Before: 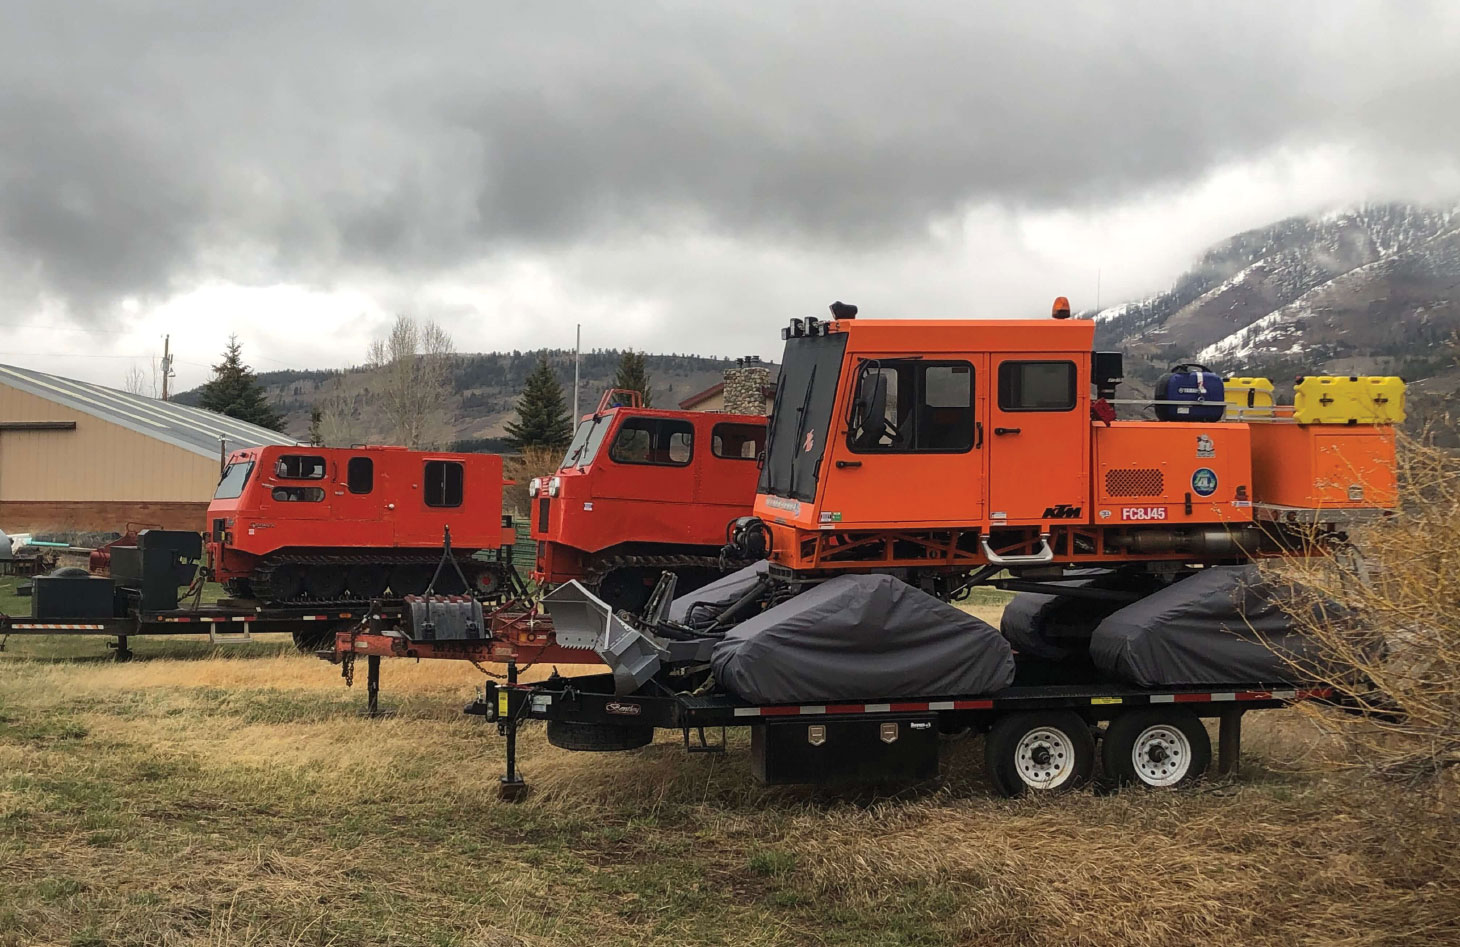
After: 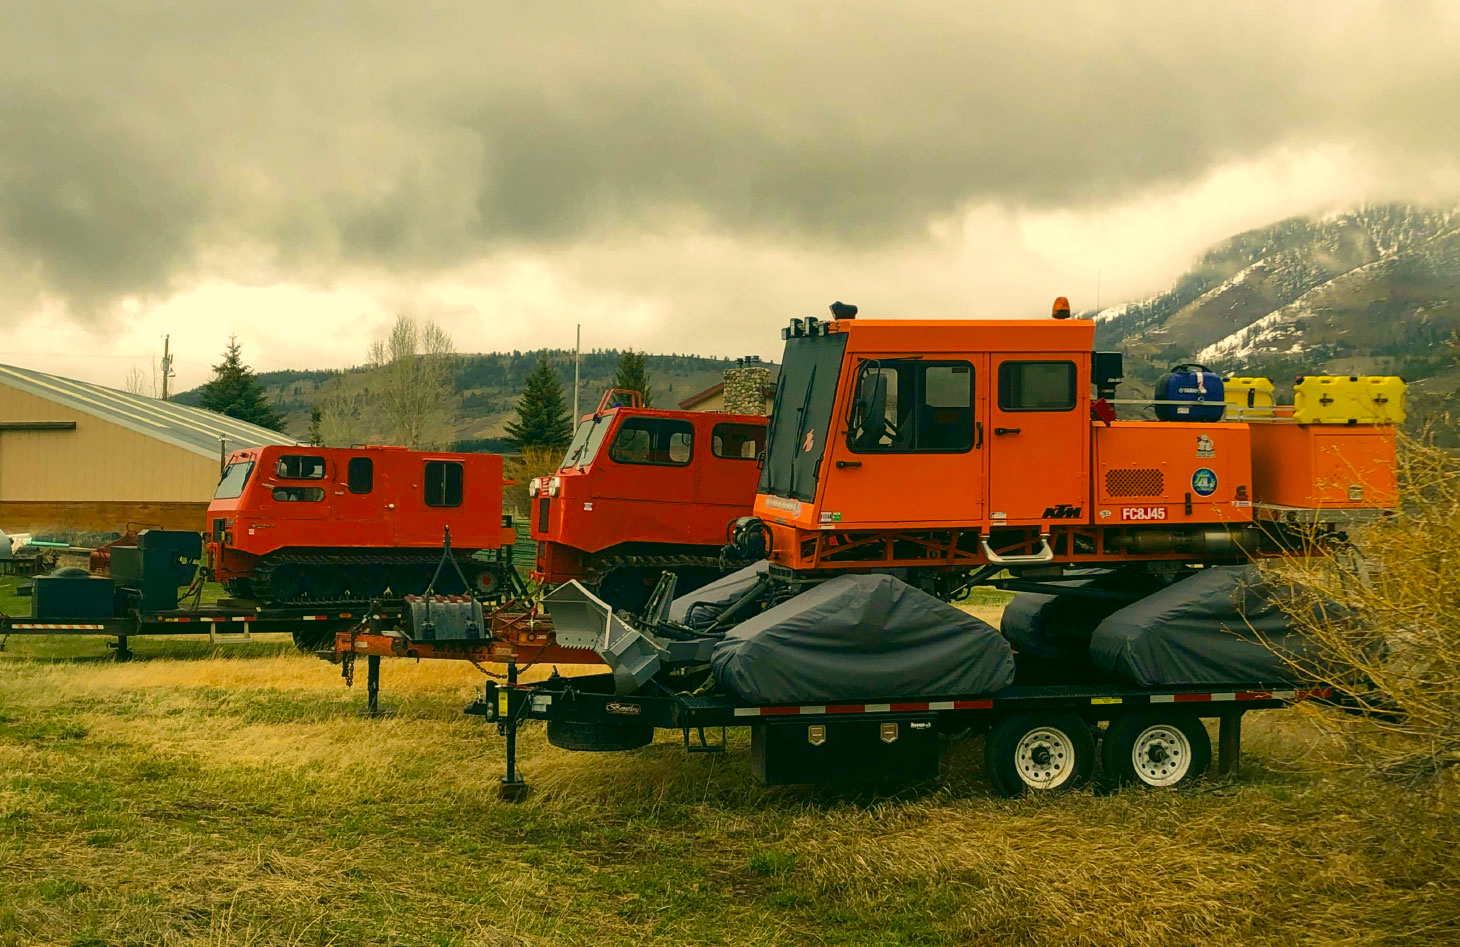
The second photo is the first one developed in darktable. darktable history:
color correction: highlights a* 4.98, highlights b* 24.85, shadows a* -15.52, shadows b* 3.76
color balance rgb: perceptual saturation grading › global saturation 34.711%, perceptual saturation grading › highlights -25.845%, perceptual saturation grading › shadows 49.639%
velvia: on, module defaults
